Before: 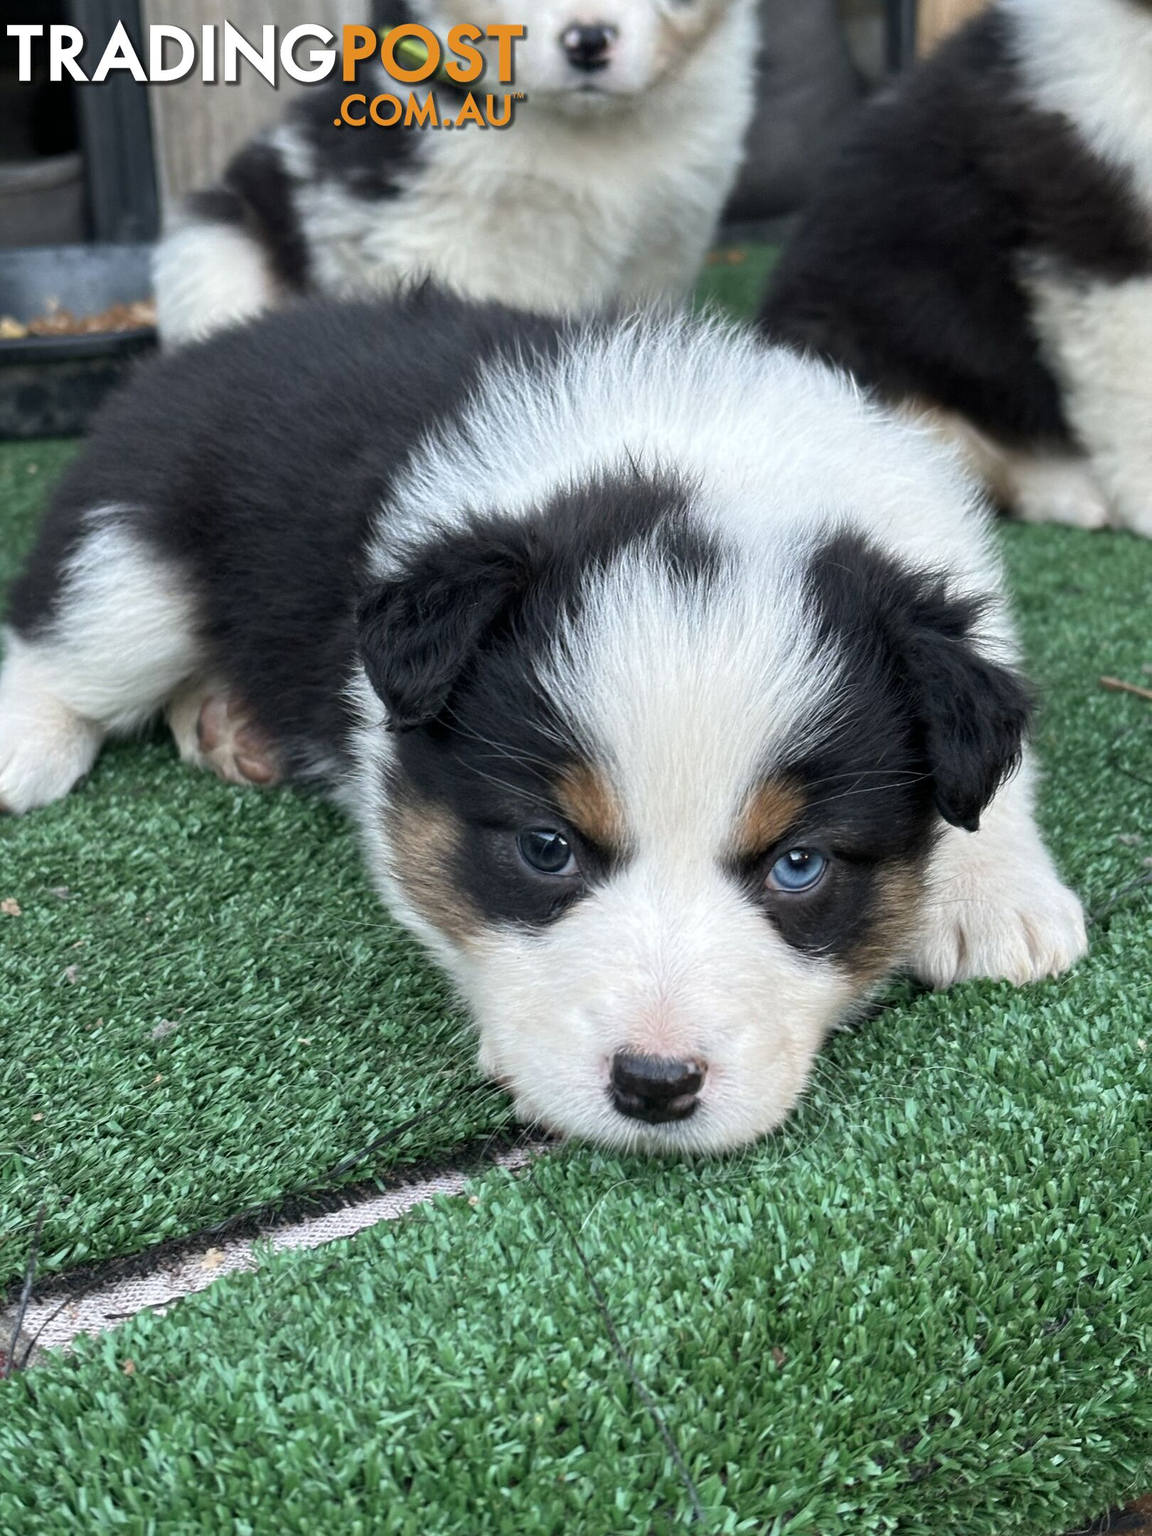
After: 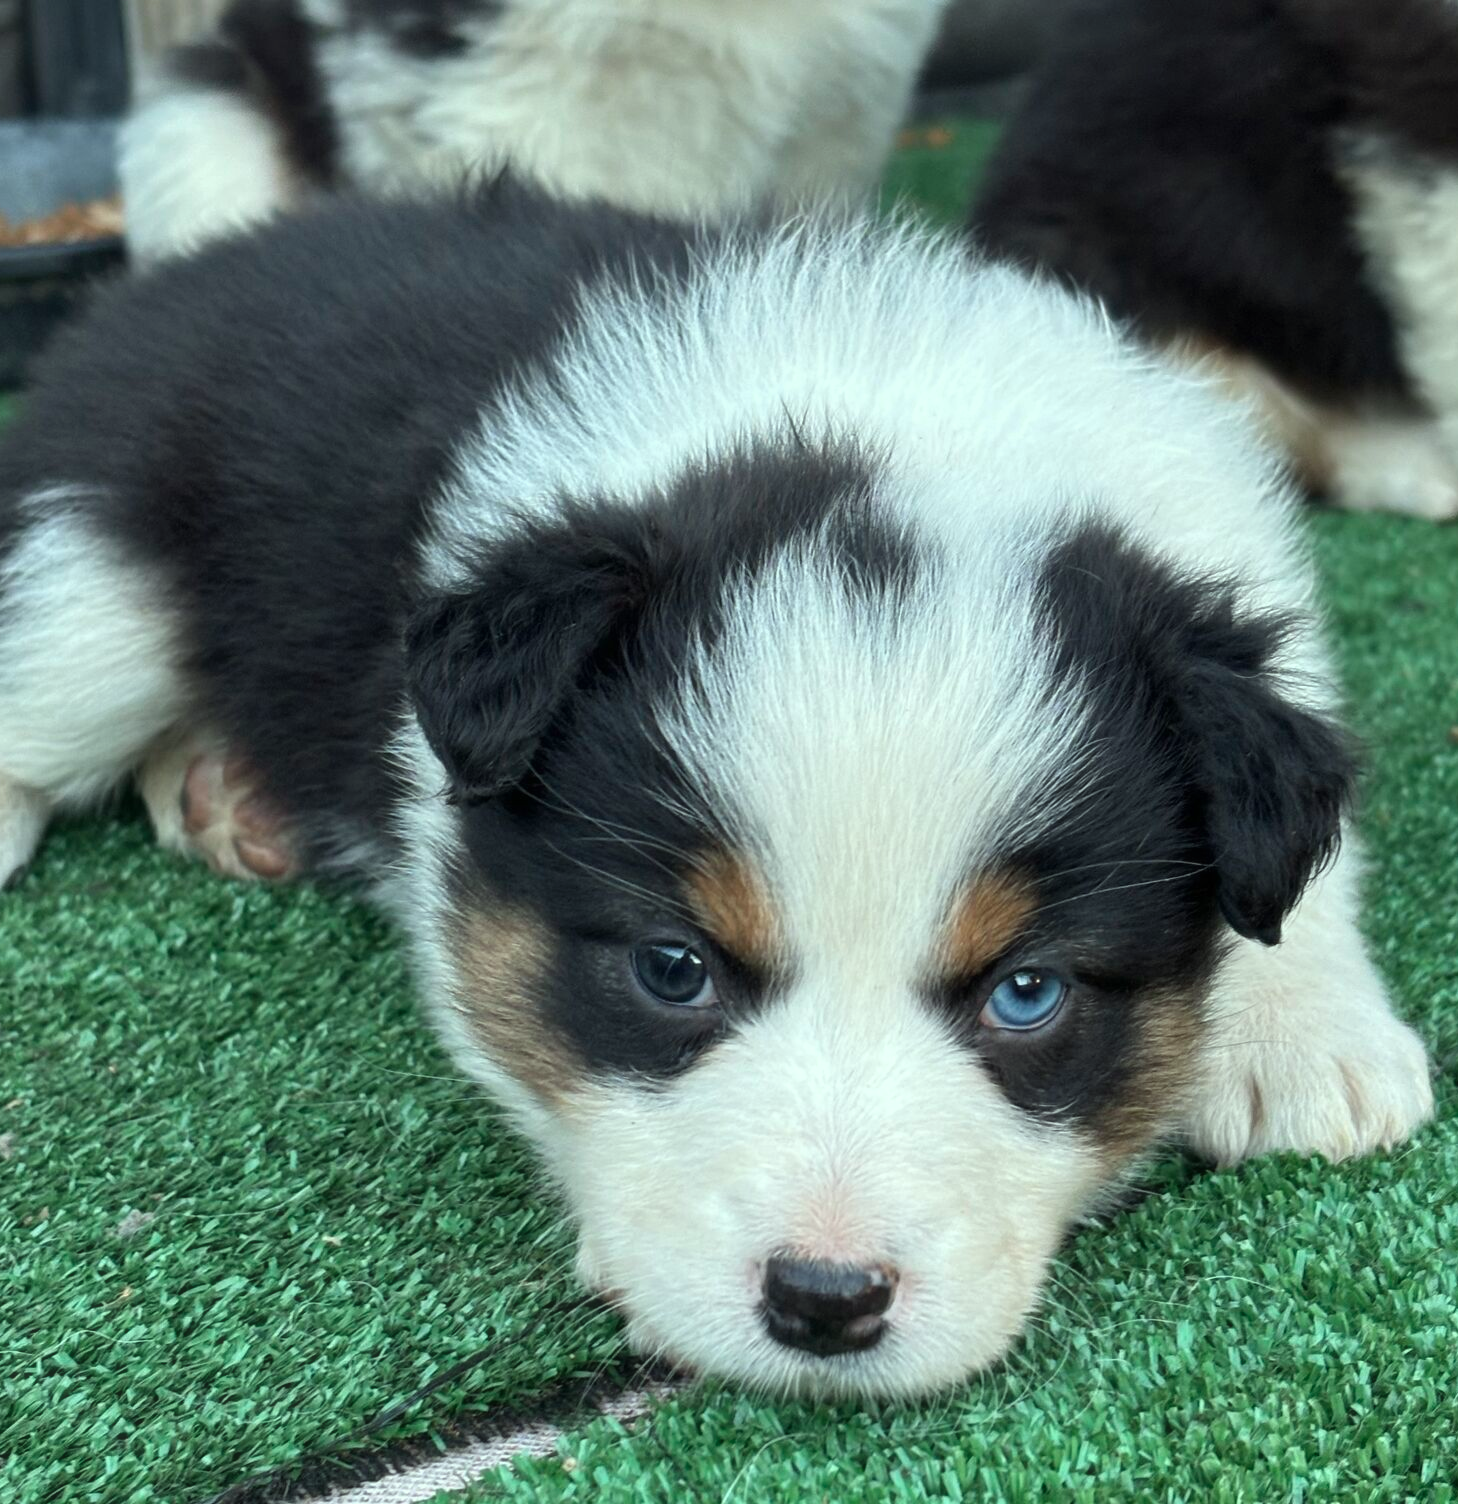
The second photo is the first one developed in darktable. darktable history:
haze removal: strength -0.04, compatibility mode true, adaptive false
color correction: highlights a* -8.08, highlights b* 3.11
crop: left 5.929%, top 10.381%, right 3.697%, bottom 19.479%
